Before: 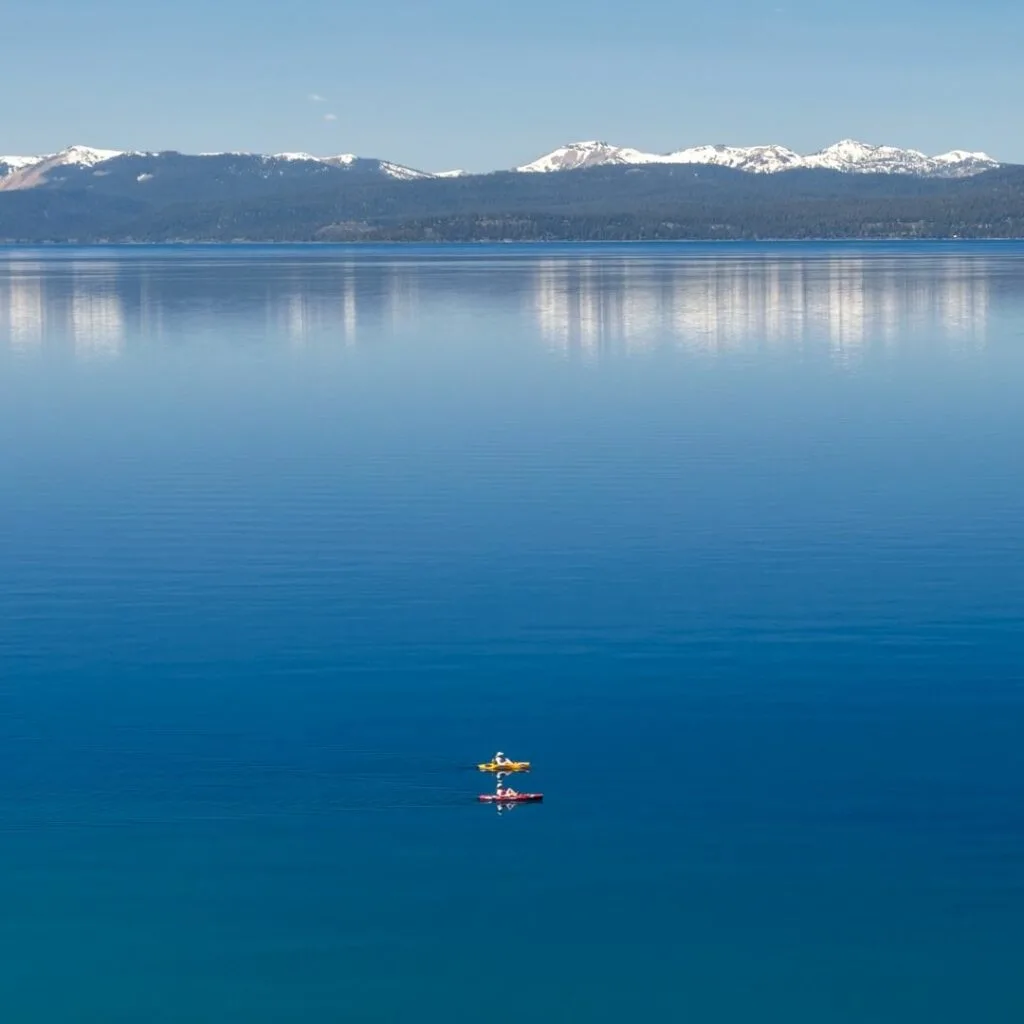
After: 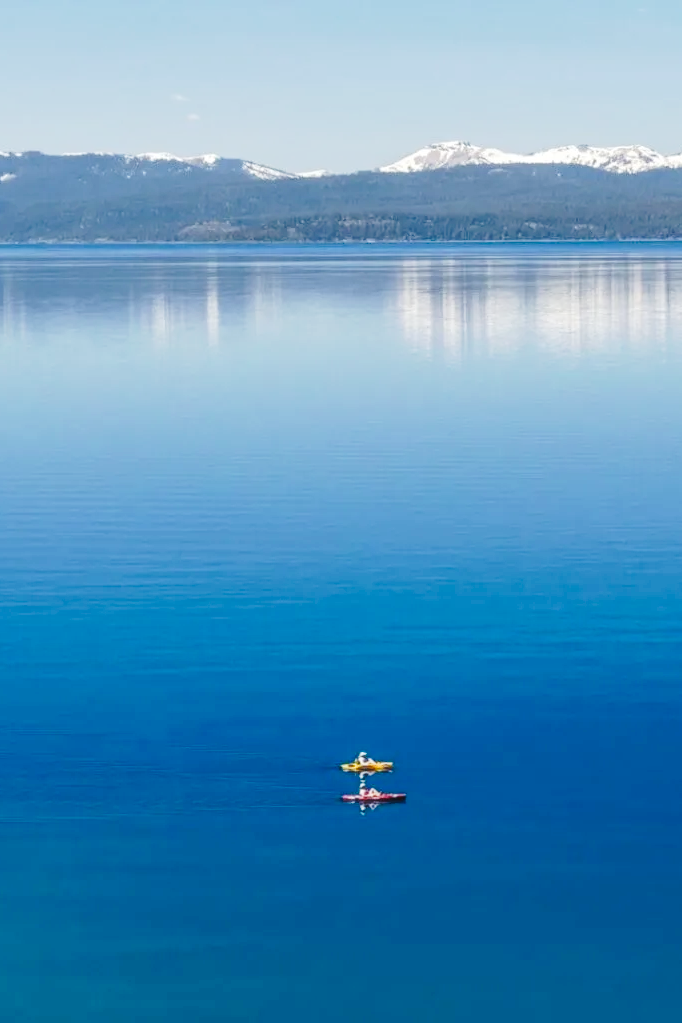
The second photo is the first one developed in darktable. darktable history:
crop and rotate: left 13.409%, right 19.924%
local contrast: detail 110%
tone curve: curves: ch0 [(0, 0) (0.003, 0.046) (0.011, 0.052) (0.025, 0.059) (0.044, 0.069) (0.069, 0.084) (0.1, 0.107) (0.136, 0.133) (0.177, 0.171) (0.224, 0.216) (0.277, 0.293) (0.335, 0.371) (0.399, 0.481) (0.468, 0.577) (0.543, 0.662) (0.623, 0.749) (0.709, 0.831) (0.801, 0.891) (0.898, 0.942) (1, 1)], preserve colors none
